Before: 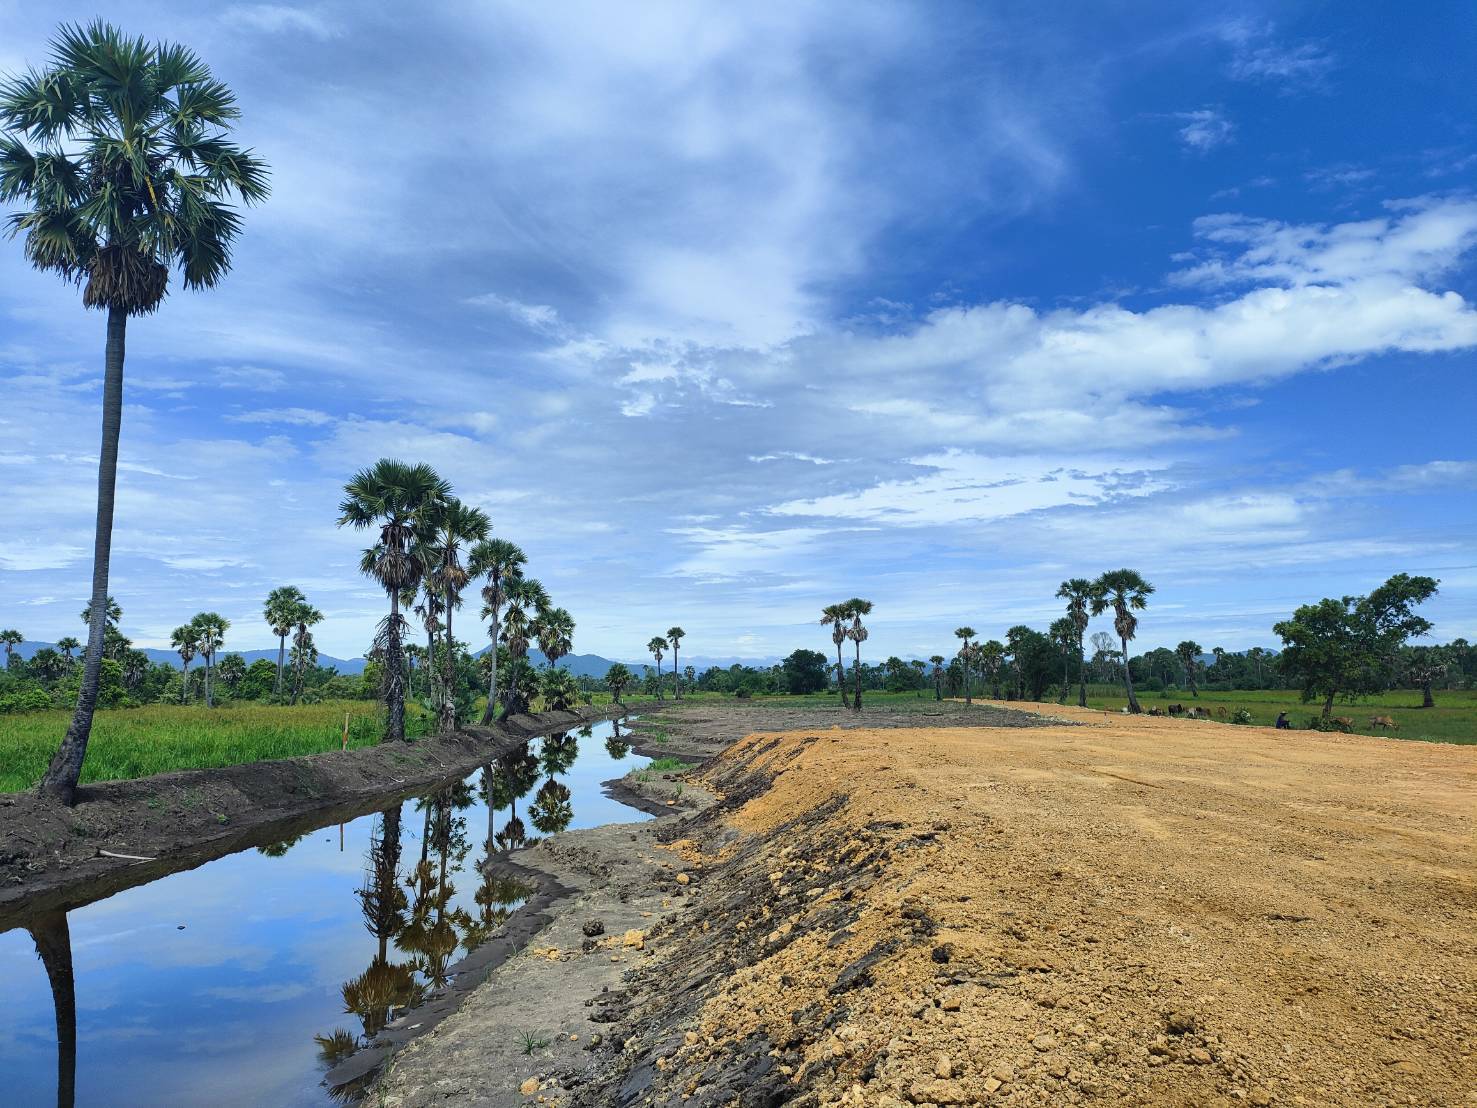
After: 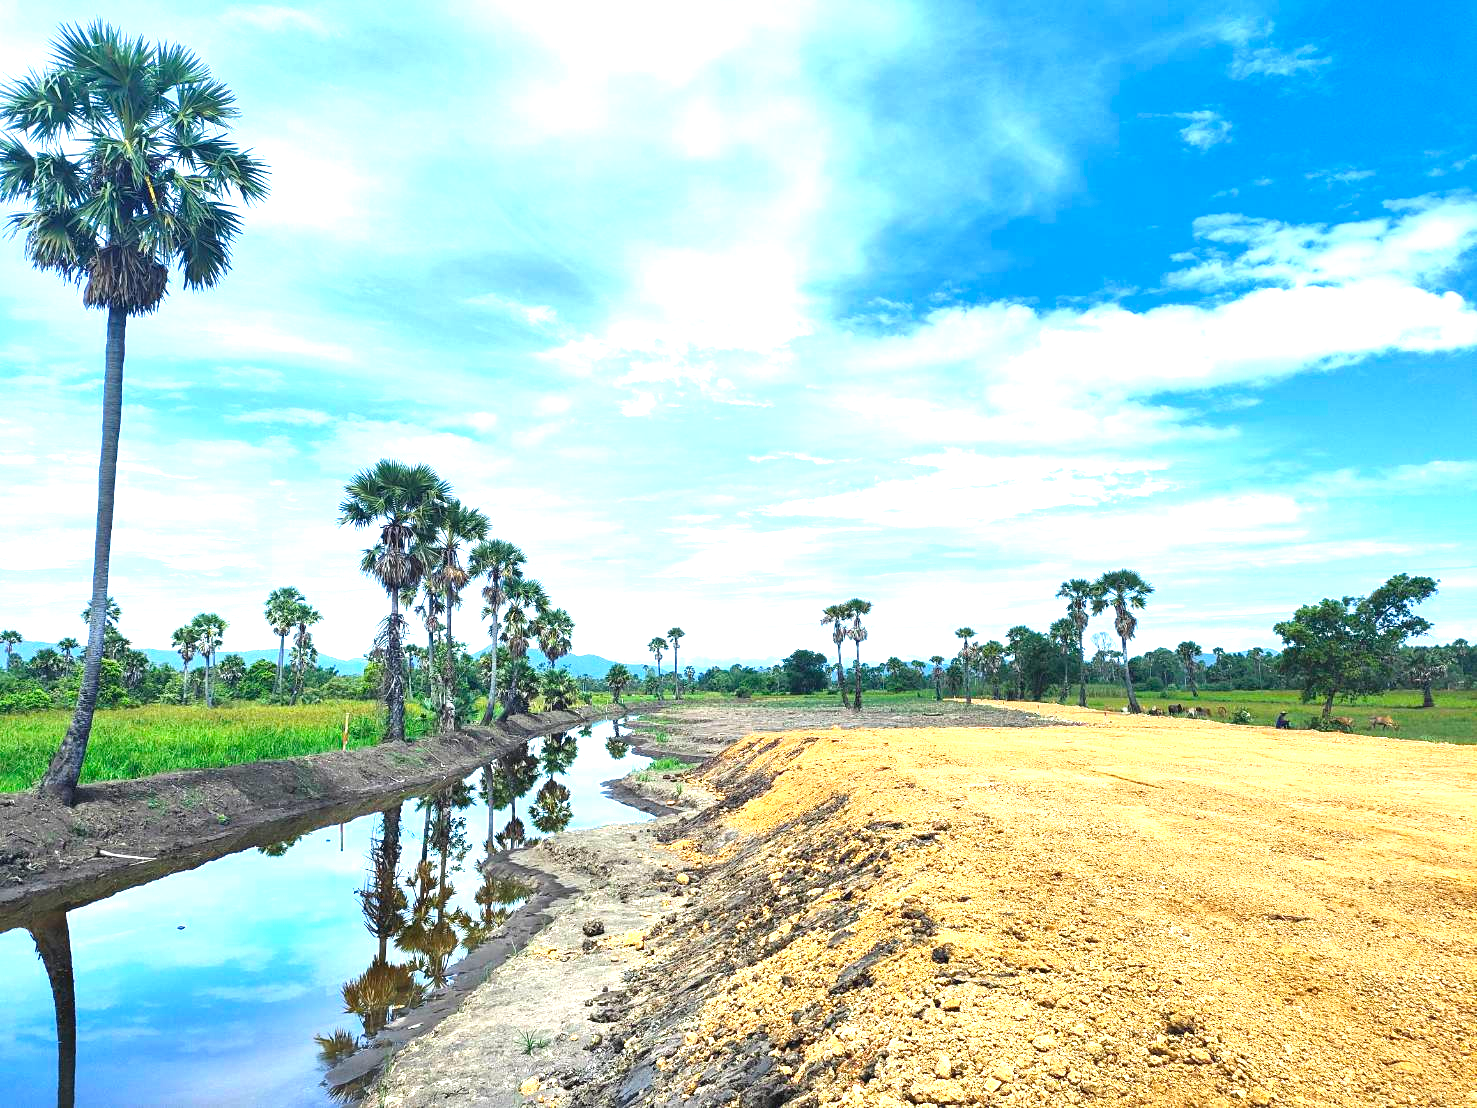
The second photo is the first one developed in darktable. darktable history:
exposure: black level correction 0, exposure 1.542 EV, compensate highlight preservation false
